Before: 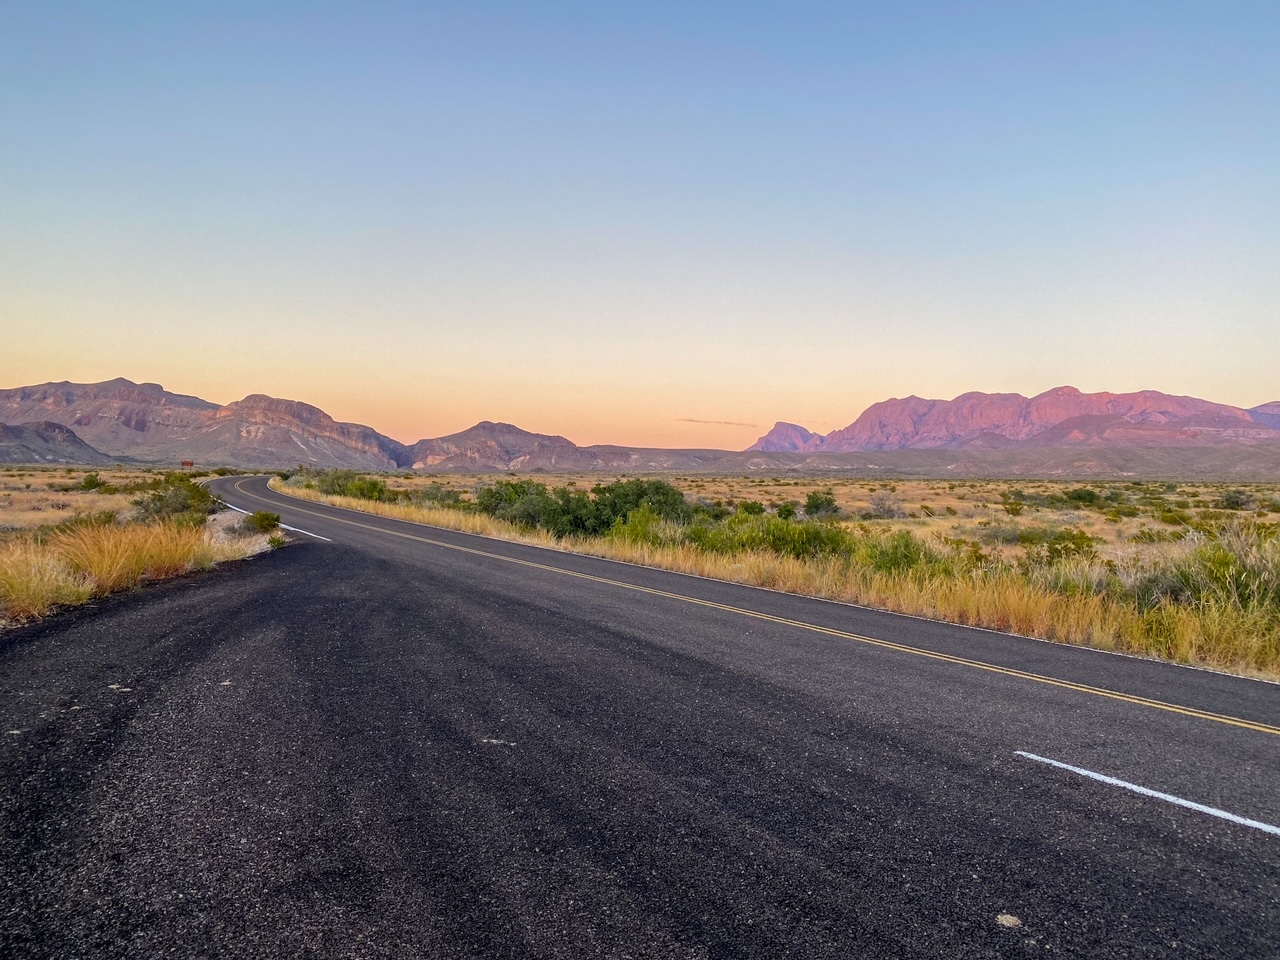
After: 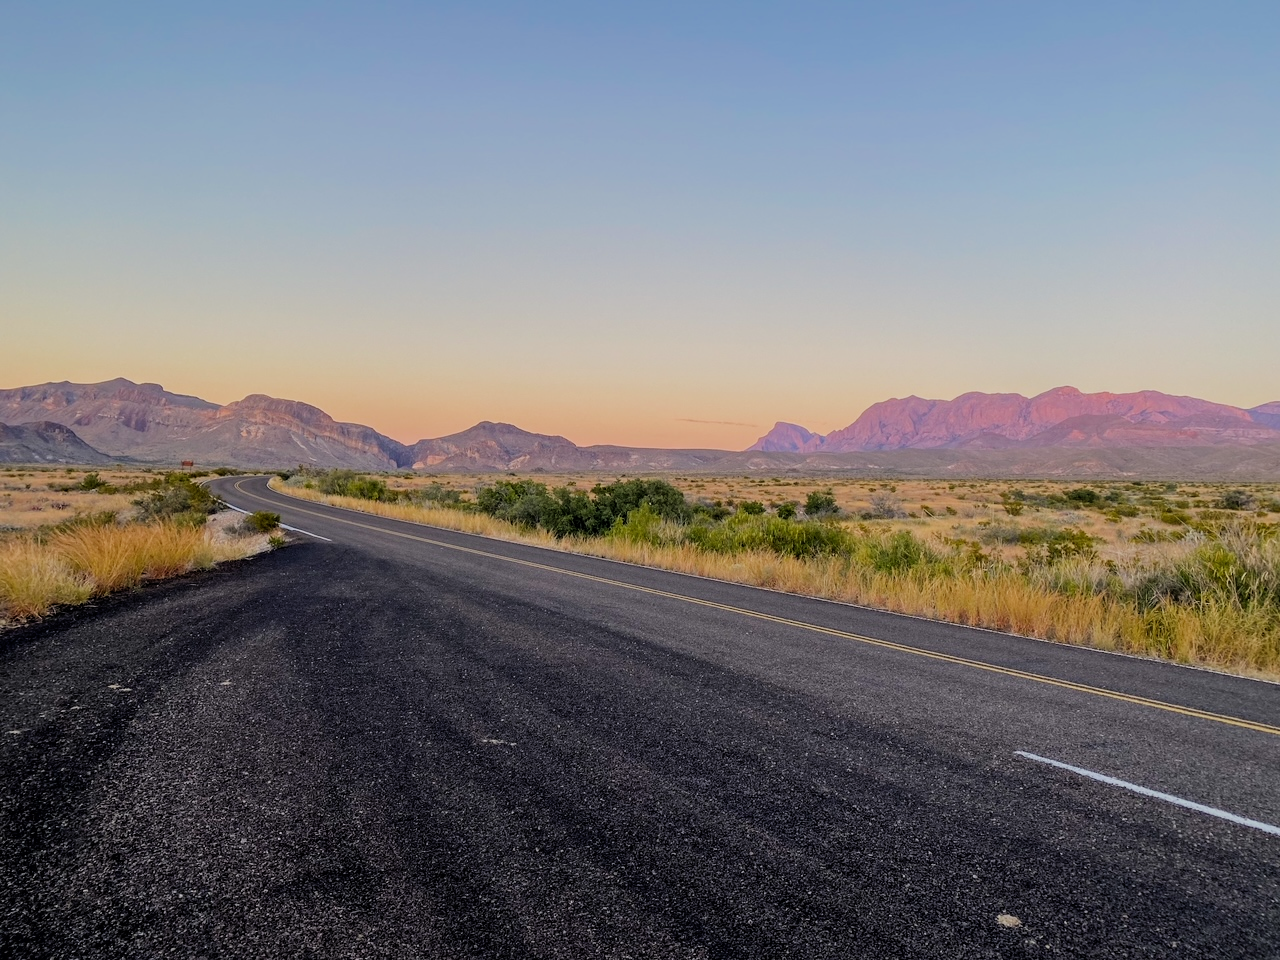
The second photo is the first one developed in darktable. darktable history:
filmic rgb: black relative exposure -7.15 EV, white relative exposure 5.36 EV, hardness 3.02, color science v6 (2022)
white balance: red 1, blue 1
